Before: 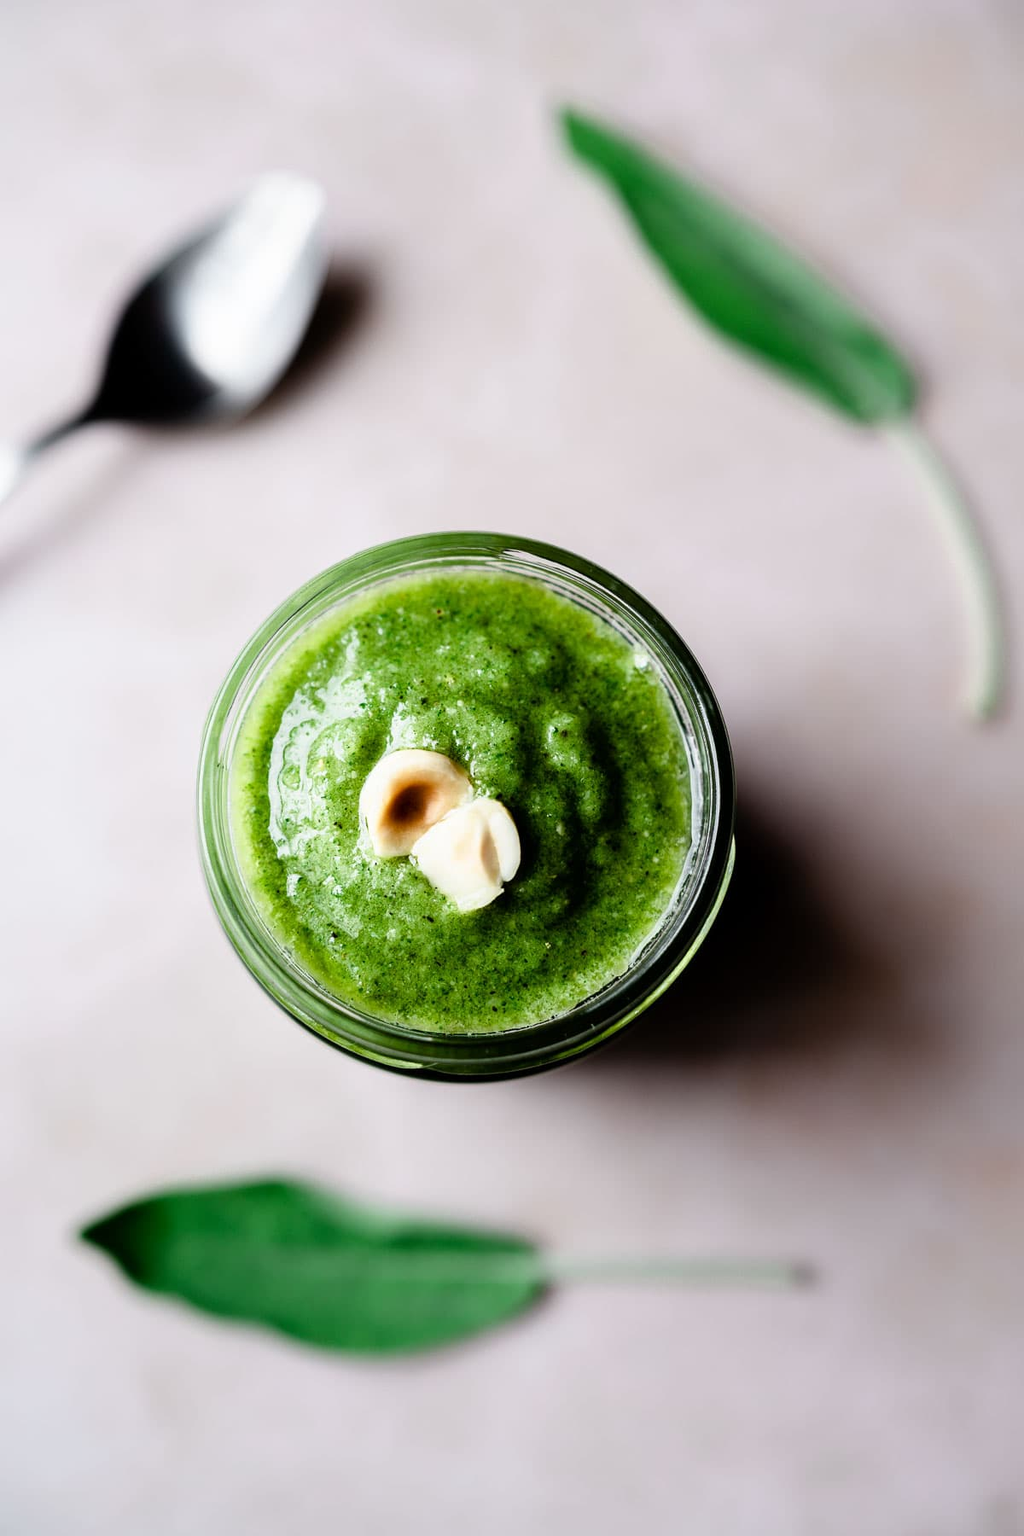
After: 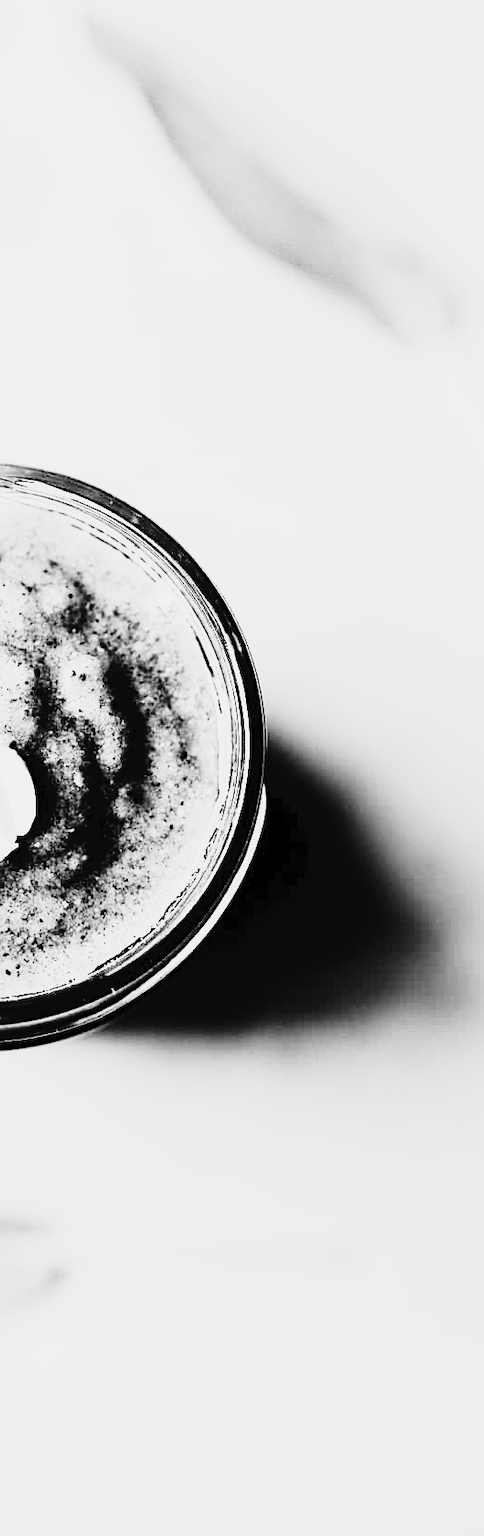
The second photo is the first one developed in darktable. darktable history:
exposure: exposure 1.223 EV, compensate highlight preservation false
sharpen: on, module defaults
monochrome: a -92.57, b 58.91
rgb curve: curves: ch0 [(0, 0) (0.21, 0.15) (0.24, 0.21) (0.5, 0.75) (0.75, 0.96) (0.89, 0.99) (1, 1)]; ch1 [(0, 0.02) (0.21, 0.13) (0.25, 0.2) (0.5, 0.67) (0.75, 0.9) (0.89, 0.97) (1, 1)]; ch2 [(0, 0.02) (0.21, 0.13) (0.25, 0.2) (0.5, 0.67) (0.75, 0.9) (0.89, 0.97) (1, 1)], compensate middle gray true
crop: left 47.628%, top 6.643%, right 7.874%
contrast brightness saturation: saturation -1
tone curve: curves: ch0 [(0, 0) (0.003, 0.031) (0.011, 0.033) (0.025, 0.036) (0.044, 0.045) (0.069, 0.06) (0.1, 0.079) (0.136, 0.109) (0.177, 0.15) (0.224, 0.192) (0.277, 0.262) (0.335, 0.347) (0.399, 0.433) (0.468, 0.528) (0.543, 0.624) (0.623, 0.705) (0.709, 0.788) (0.801, 0.865) (0.898, 0.933) (1, 1)], preserve colors none
